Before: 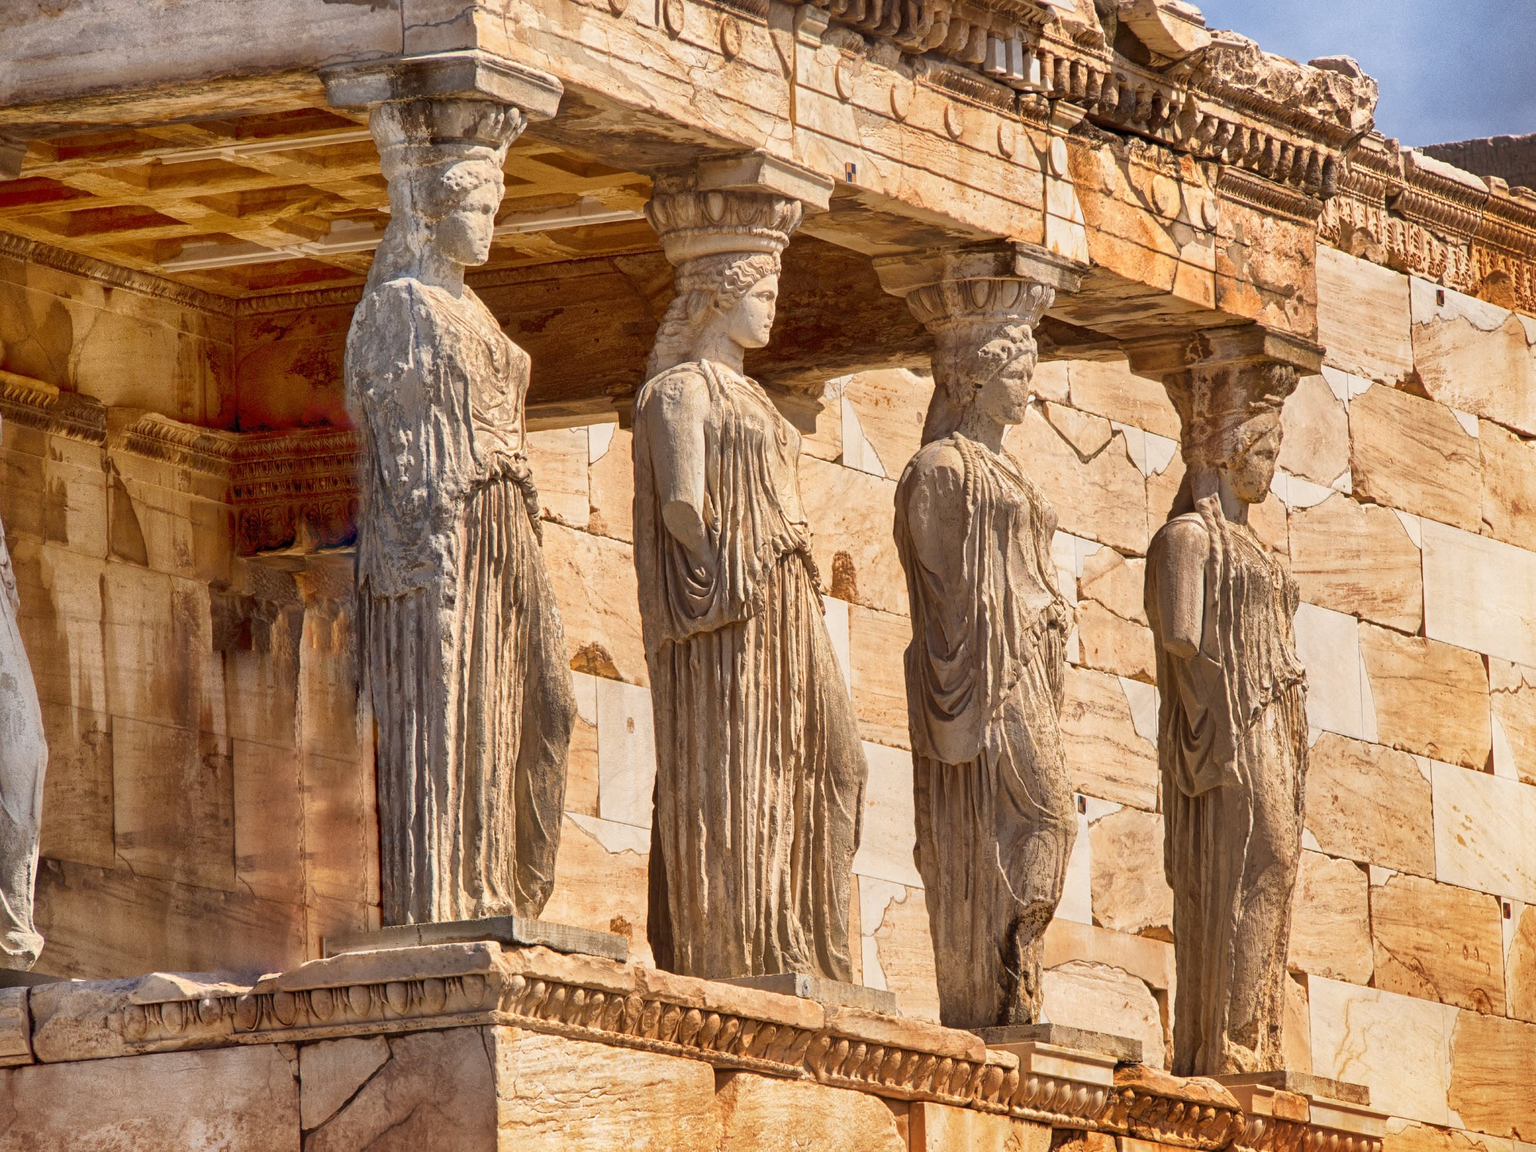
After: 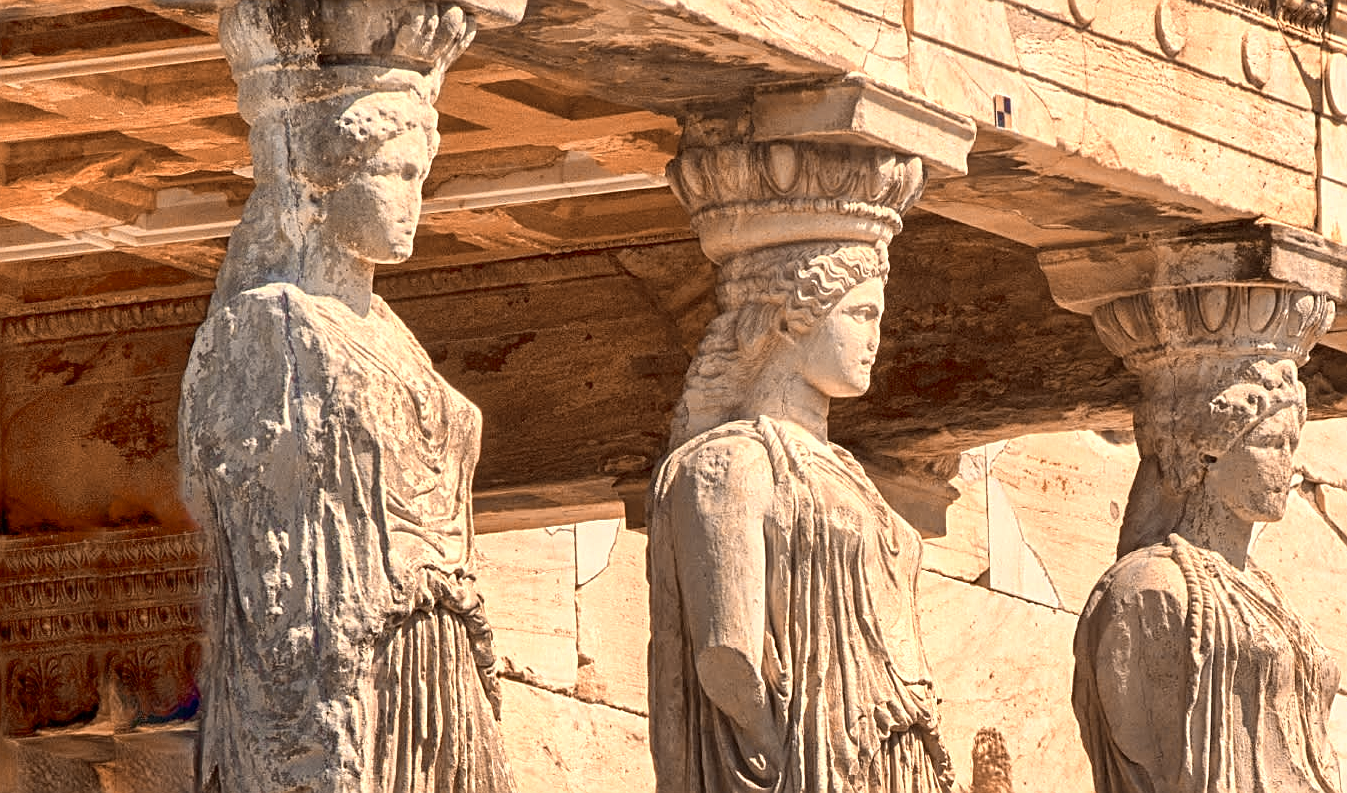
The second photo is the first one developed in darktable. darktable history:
crop: left 15.306%, top 9.065%, right 30.789%, bottom 48.638%
color zones: curves: ch0 [(0.009, 0.528) (0.136, 0.6) (0.255, 0.586) (0.39, 0.528) (0.522, 0.584) (0.686, 0.736) (0.849, 0.561)]; ch1 [(0.045, 0.781) (0.14, 0.416) (0.257, 0.695) (0.442, 0.032) (0.738, 0.338) (0.818, 0.632) (0.891, 0.741) (1, 0.704)]; ch2 [(0, 0.667) (0.141, 0.52) (0.26, 0.37) (0.474, 0.432) (0.743, 0.286)]
white balance: red 1.045, blue 0.932
sharpen: on, module defaults
